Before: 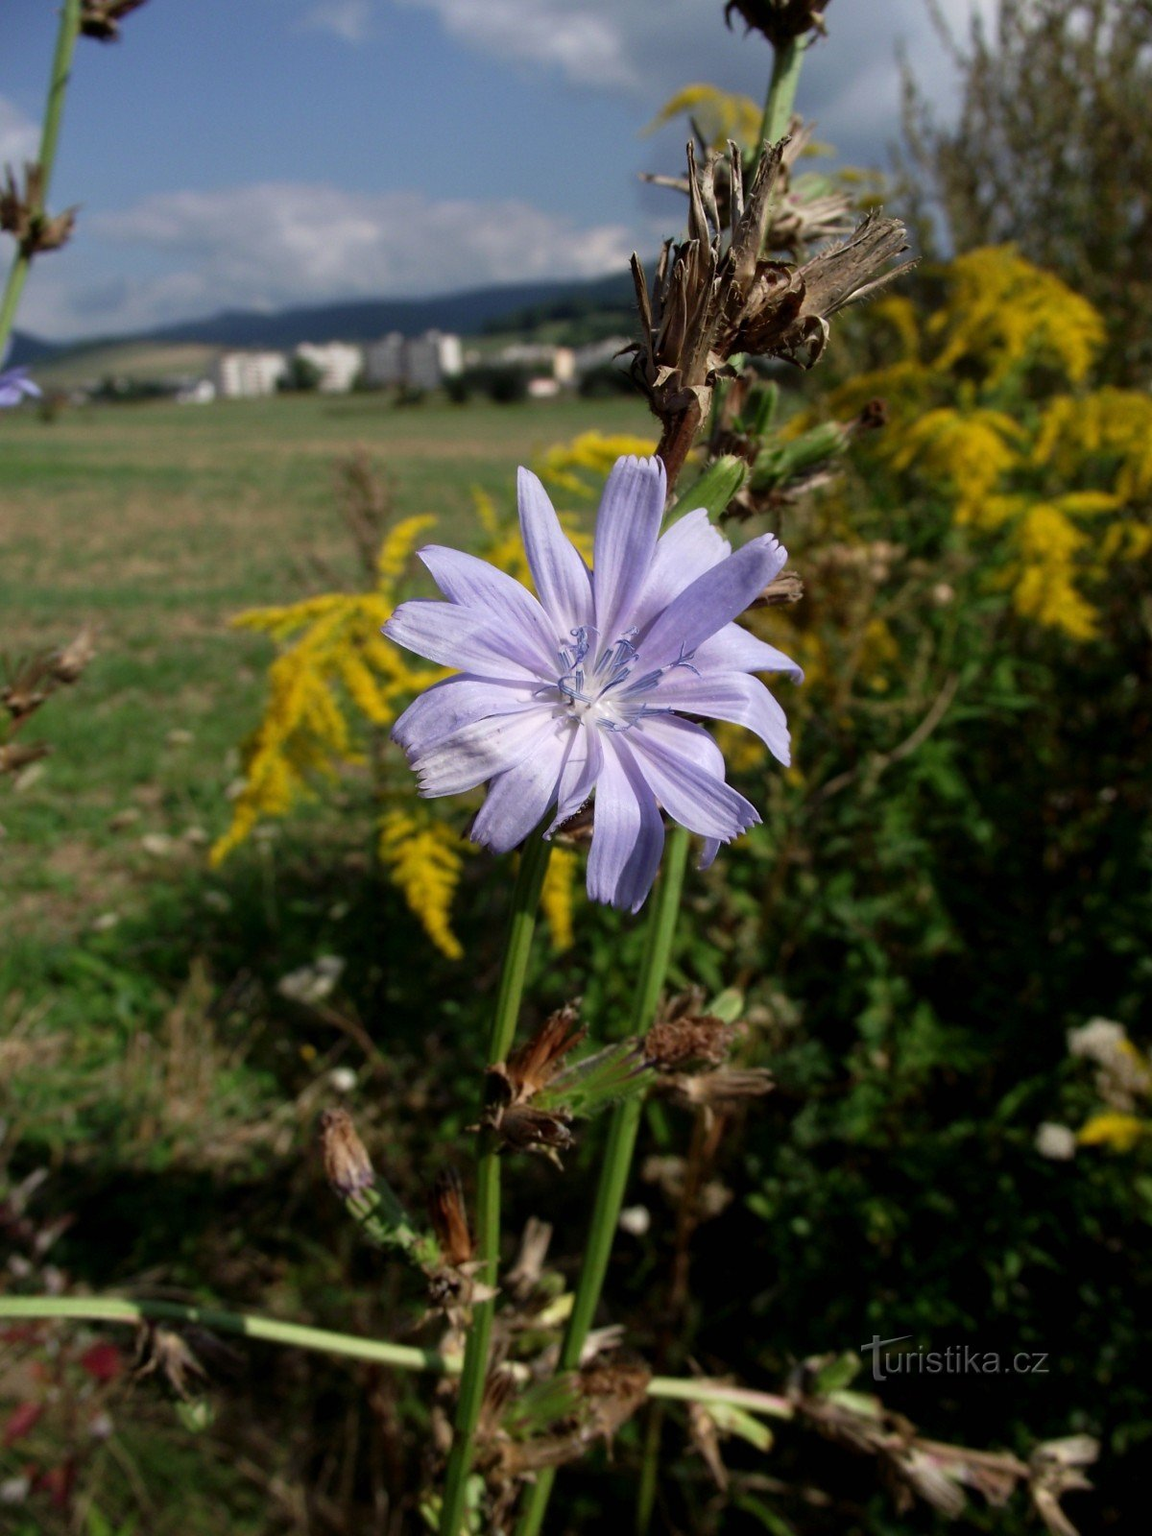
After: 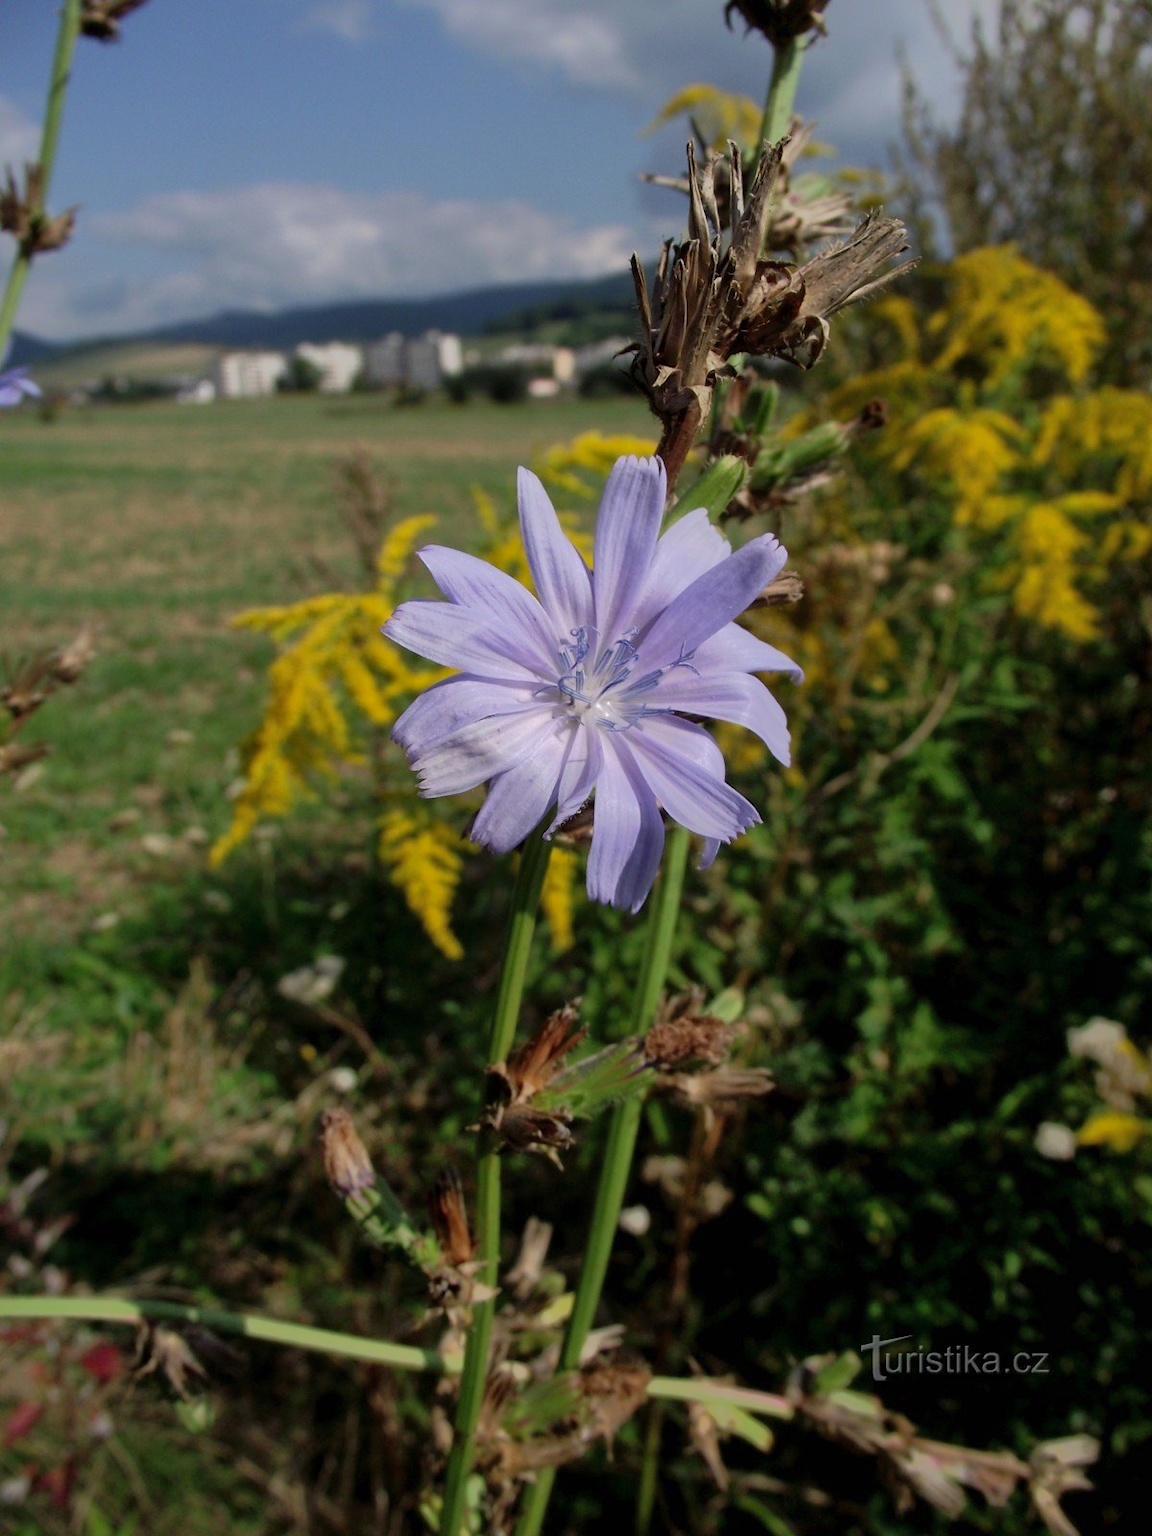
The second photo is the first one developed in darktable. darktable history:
shadows and highlights: shadows 38.32, highlights -75.76
